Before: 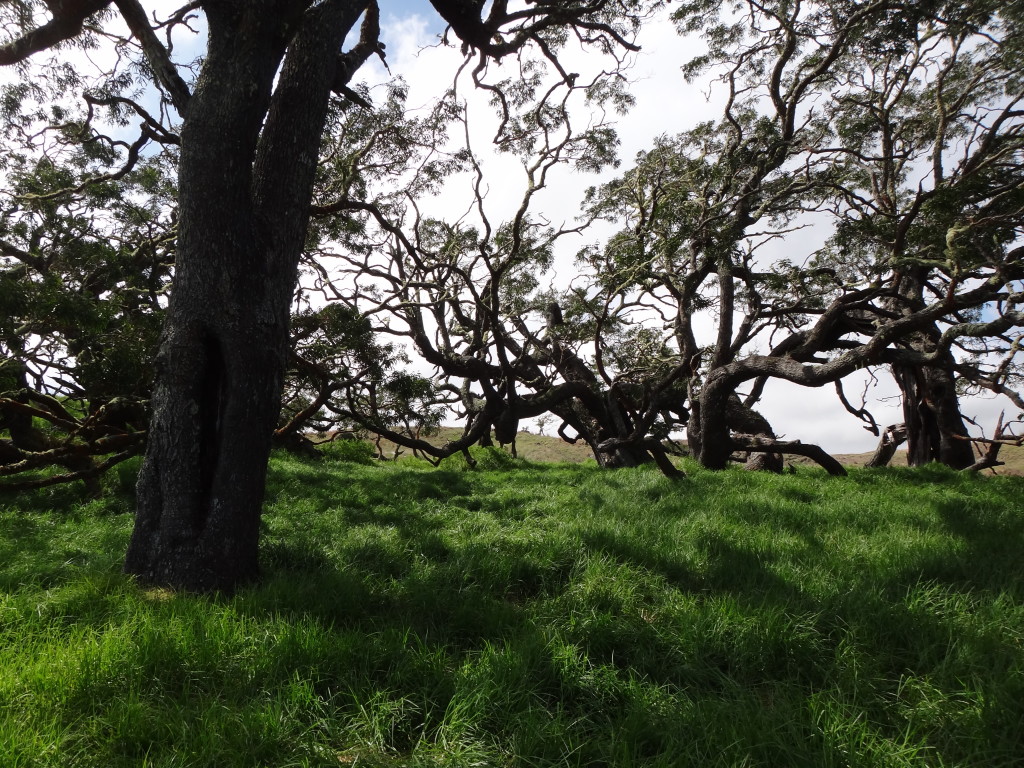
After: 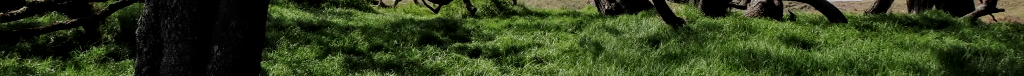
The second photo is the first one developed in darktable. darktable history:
local contrast: detail 130%
filmic rgb: hardness 4.17
crop and rotate: top 59.084%, bottom 30.916%
